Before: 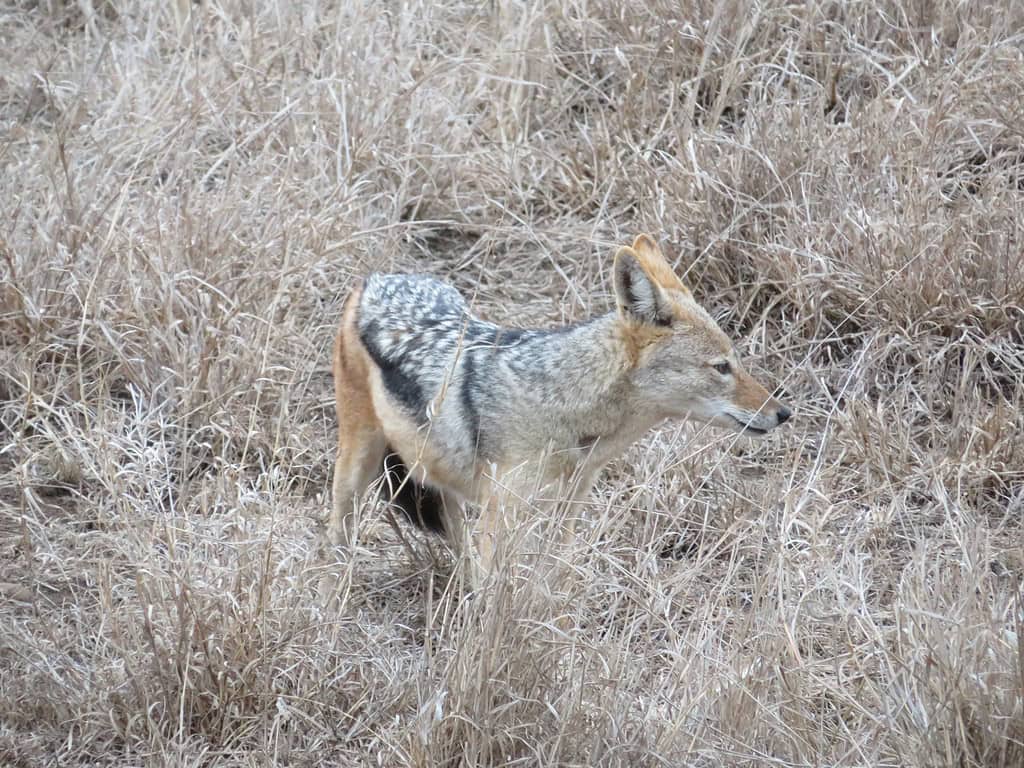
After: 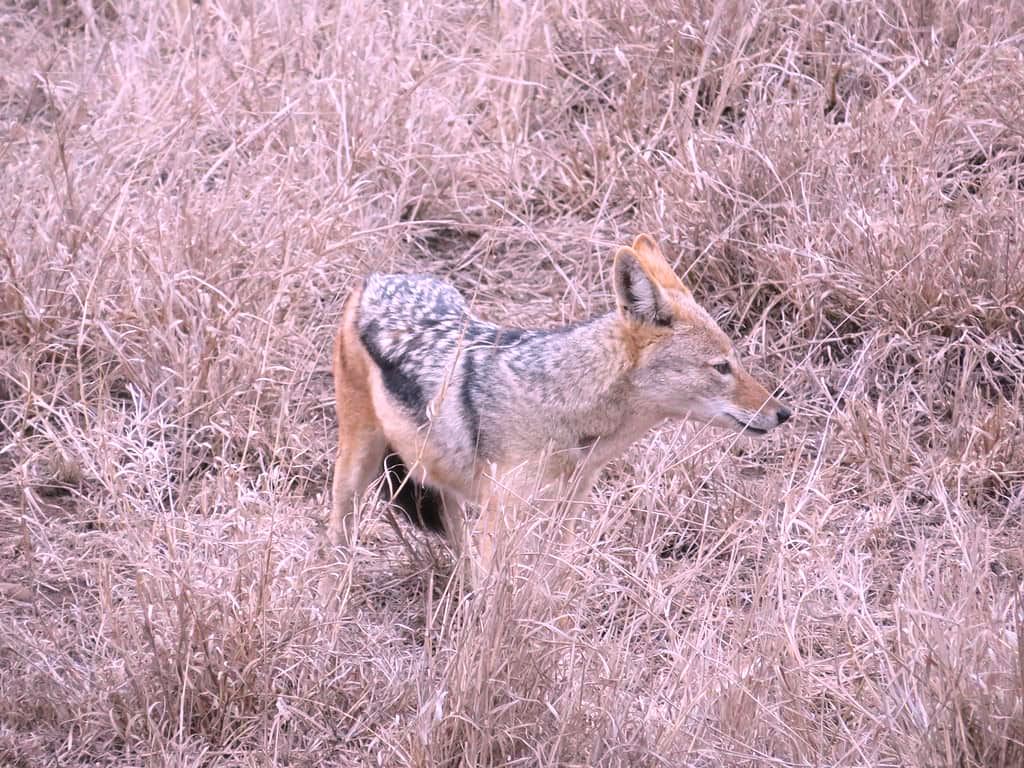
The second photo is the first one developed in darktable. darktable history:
white balance: red 1.188, blue 1.11
